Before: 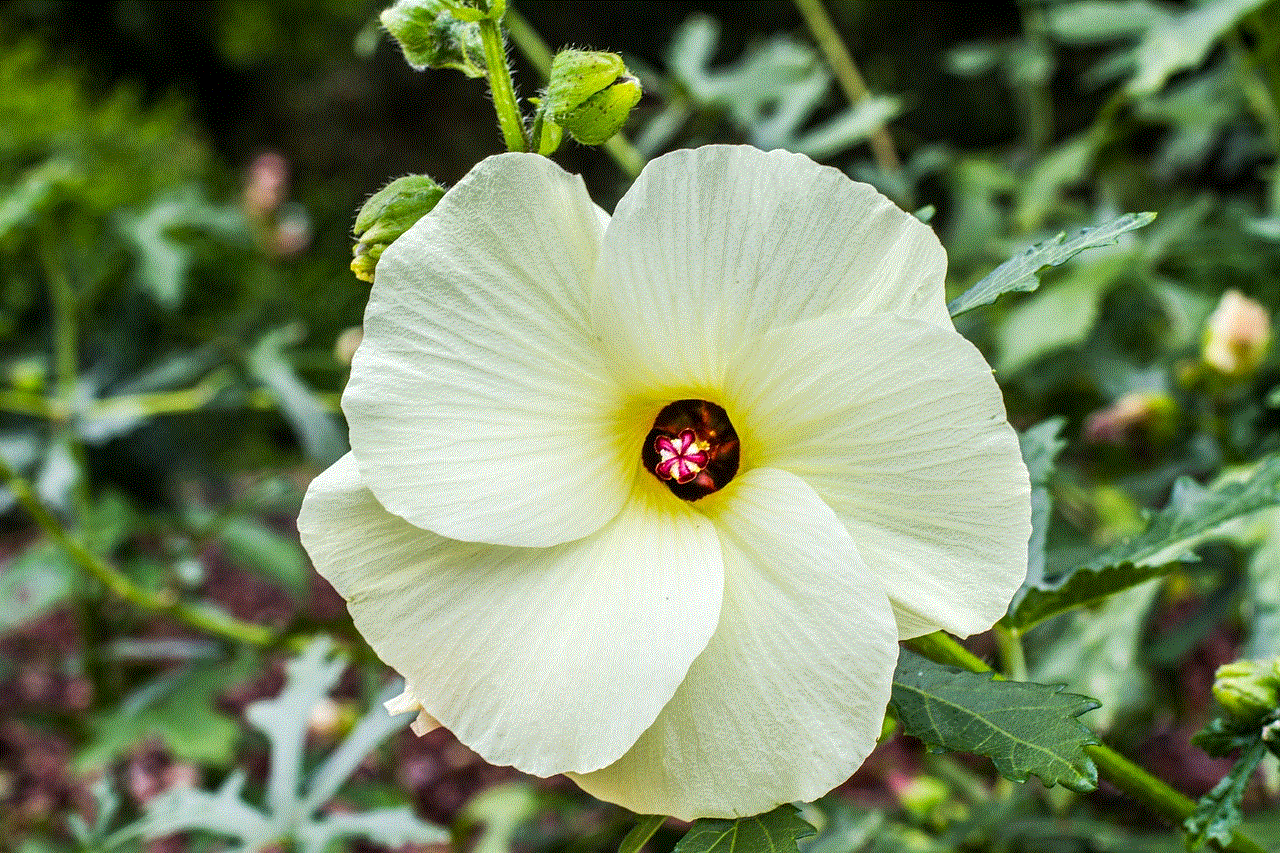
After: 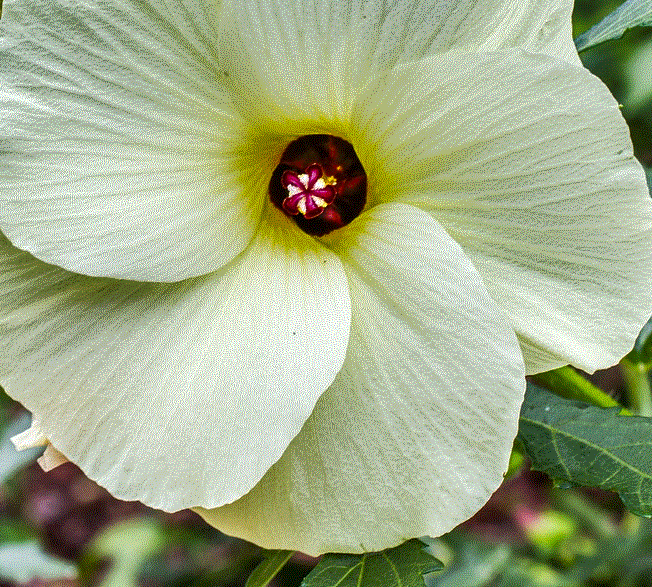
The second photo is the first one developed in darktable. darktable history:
shadows and highlights: shadows 30.72, highlights -63.16, soften with gaussian
crop and rotate: left 29.192%, top 31.067%, right 19.825%
